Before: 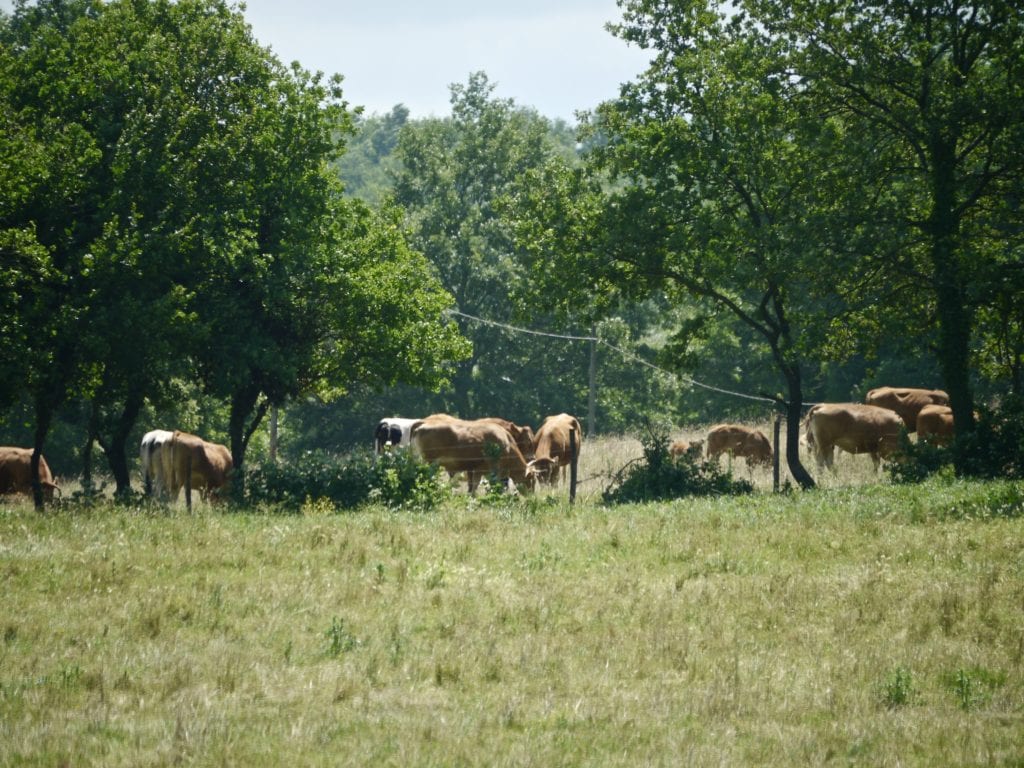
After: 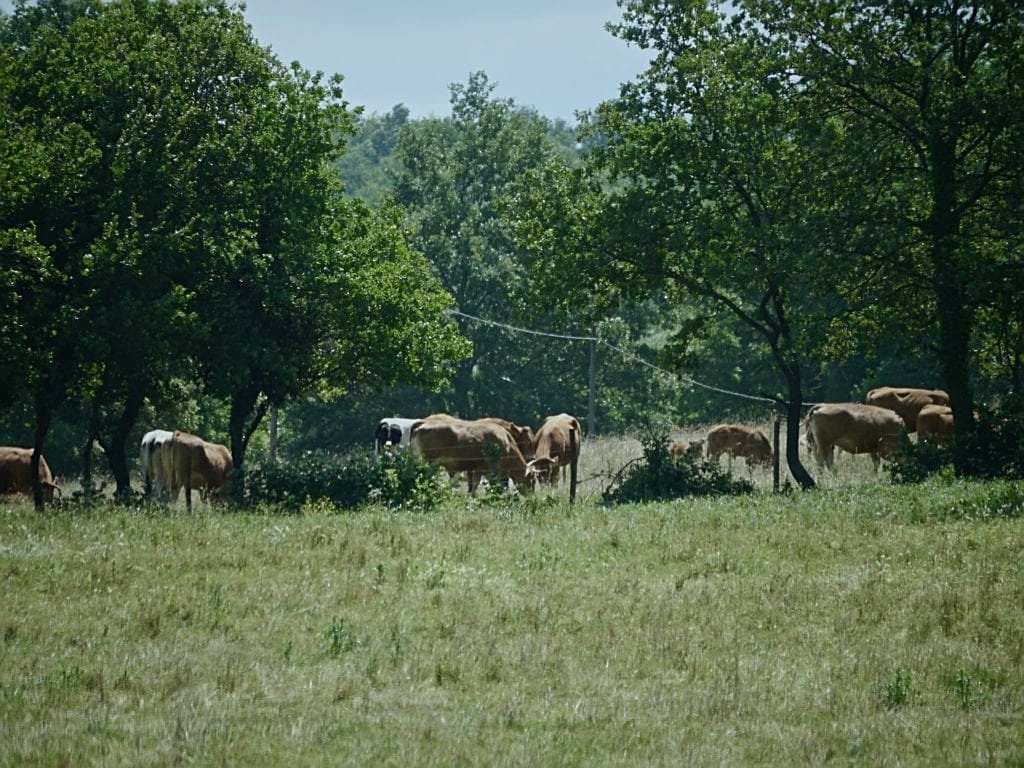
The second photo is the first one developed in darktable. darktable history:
exposure: exposure -0.582 EV, compensate highlight preservation false
color calibration: illuminant Planckian (black body), adaptation linear Bradford (ICC v4), x 0.364, y 0.367, temperature 4417.56 K, saturation algorithm version 1 (2020)
sharpen: on, module defaults
